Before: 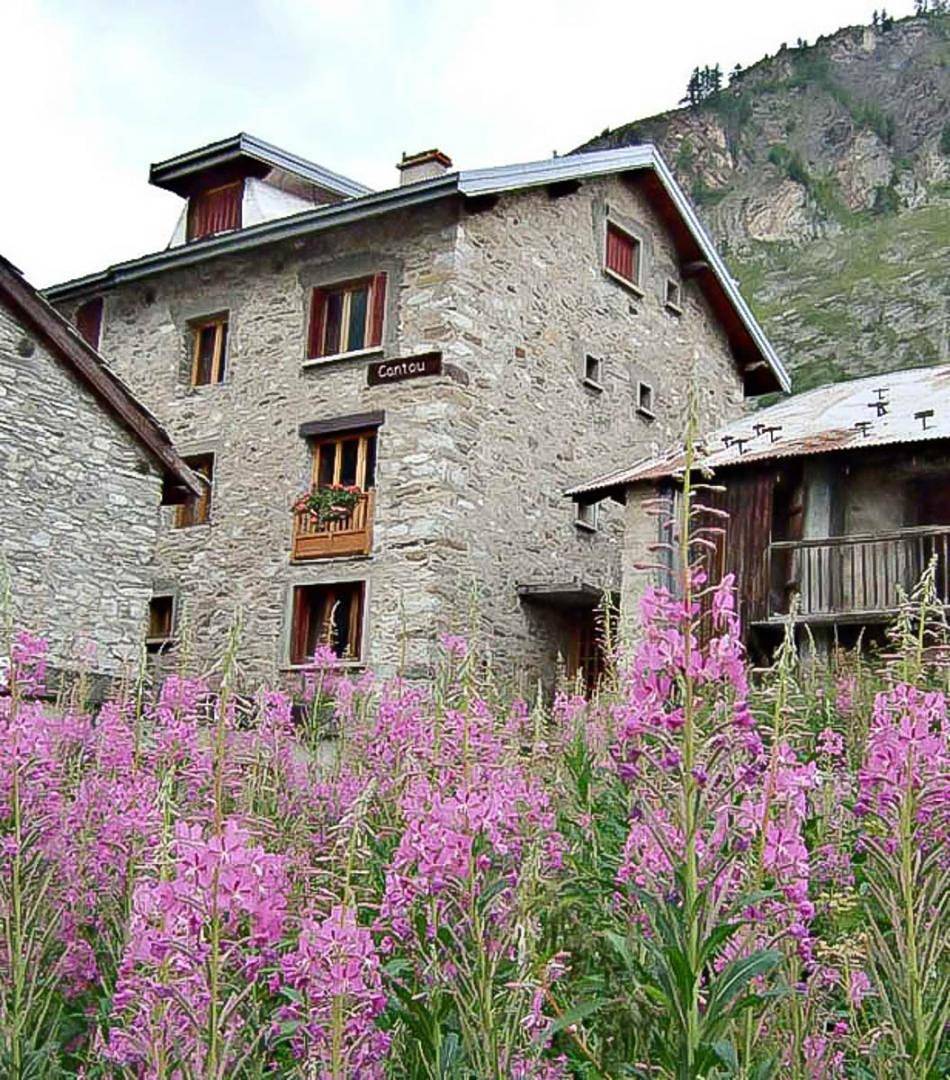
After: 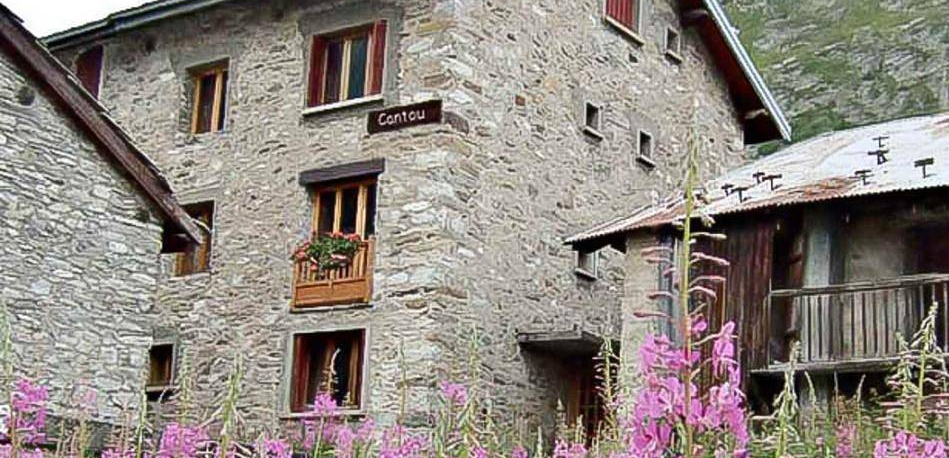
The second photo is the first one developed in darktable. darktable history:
crop and rotate: top 23.479%, bottom 34.034%
